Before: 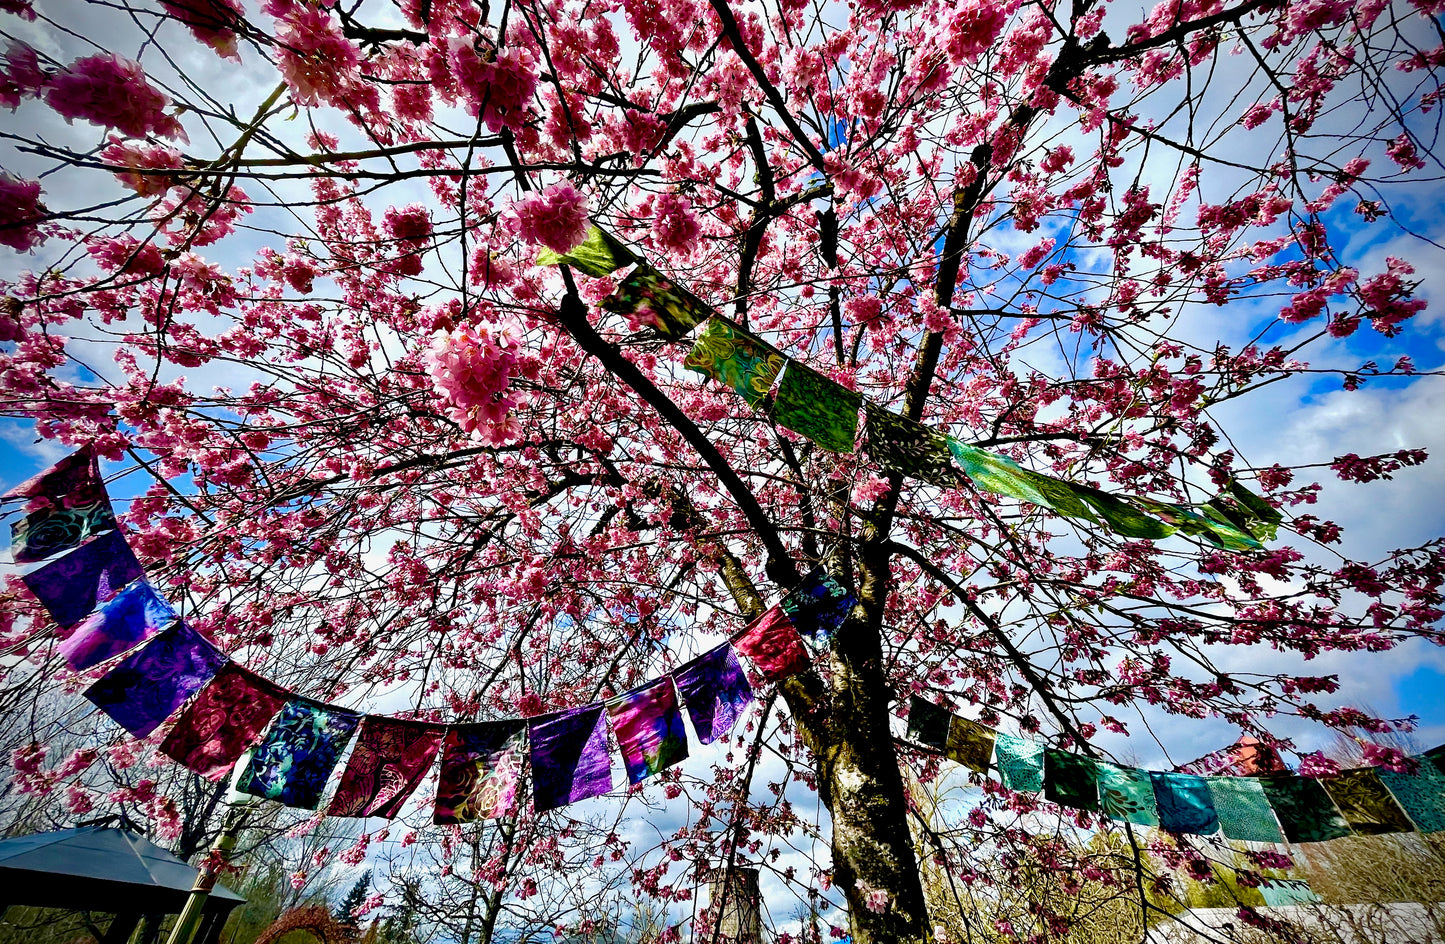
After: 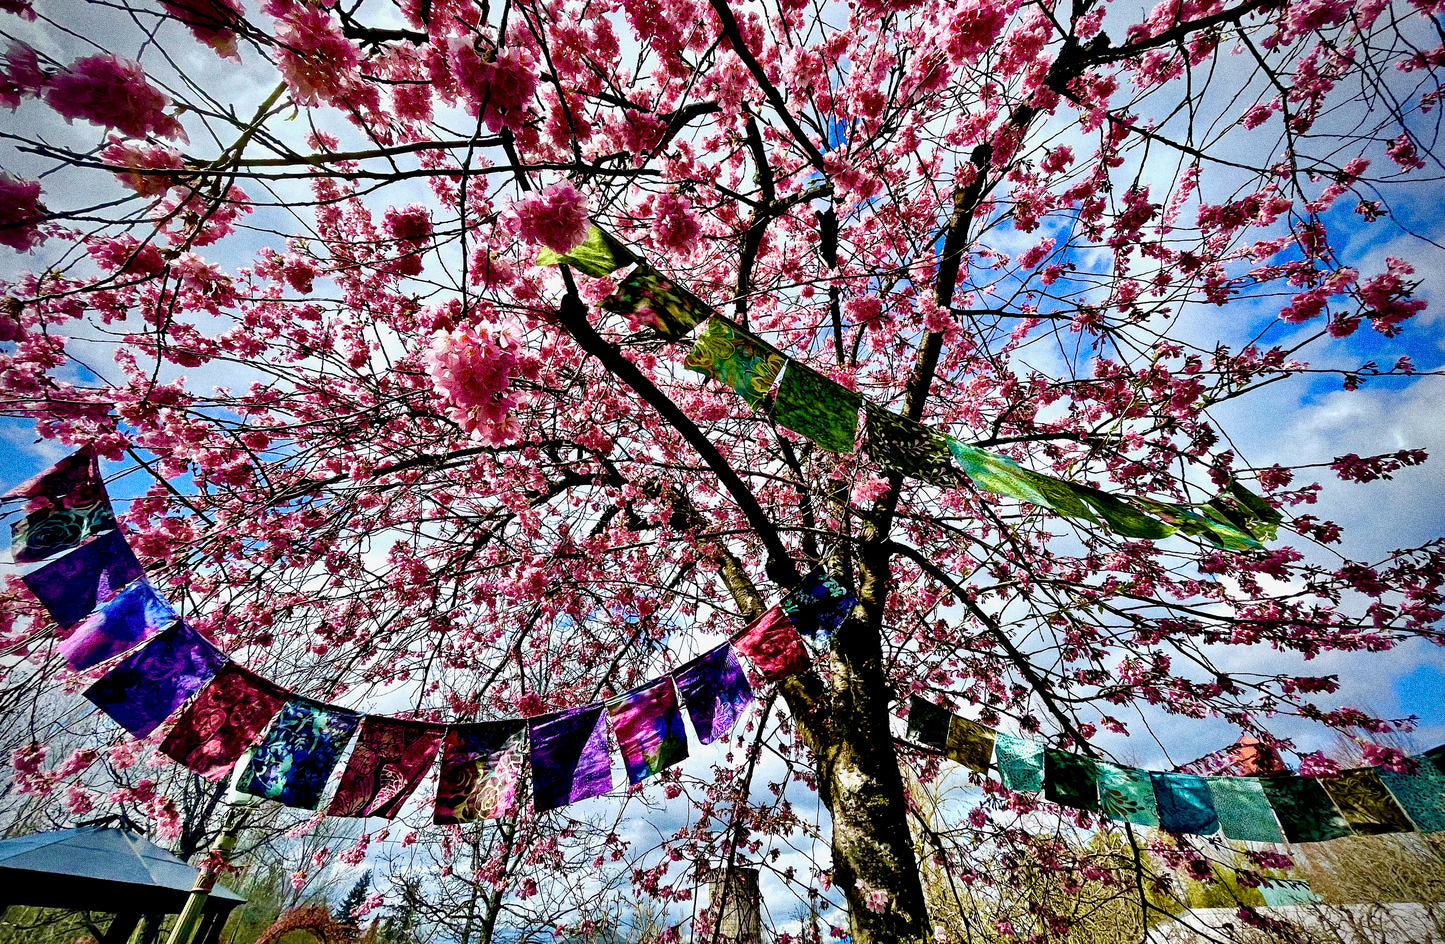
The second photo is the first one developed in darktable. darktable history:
grain: coarseness 0.09 ISO, strength 40%
shadows and highlights: shadows 75, highlights -60.85, soften with gaussian
